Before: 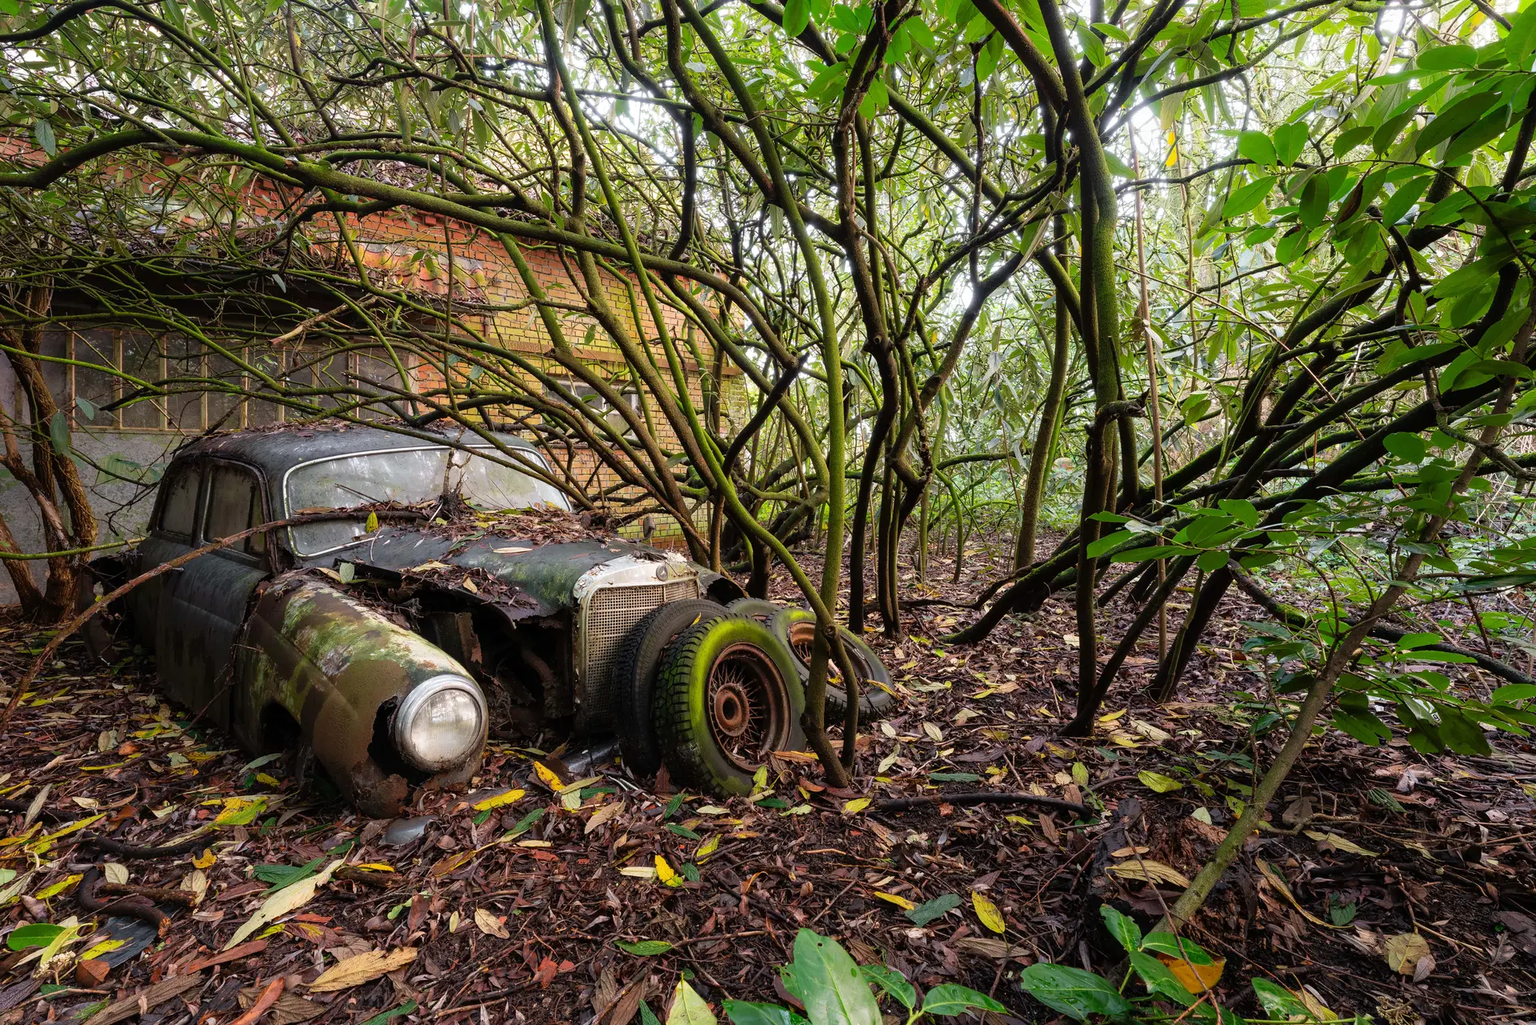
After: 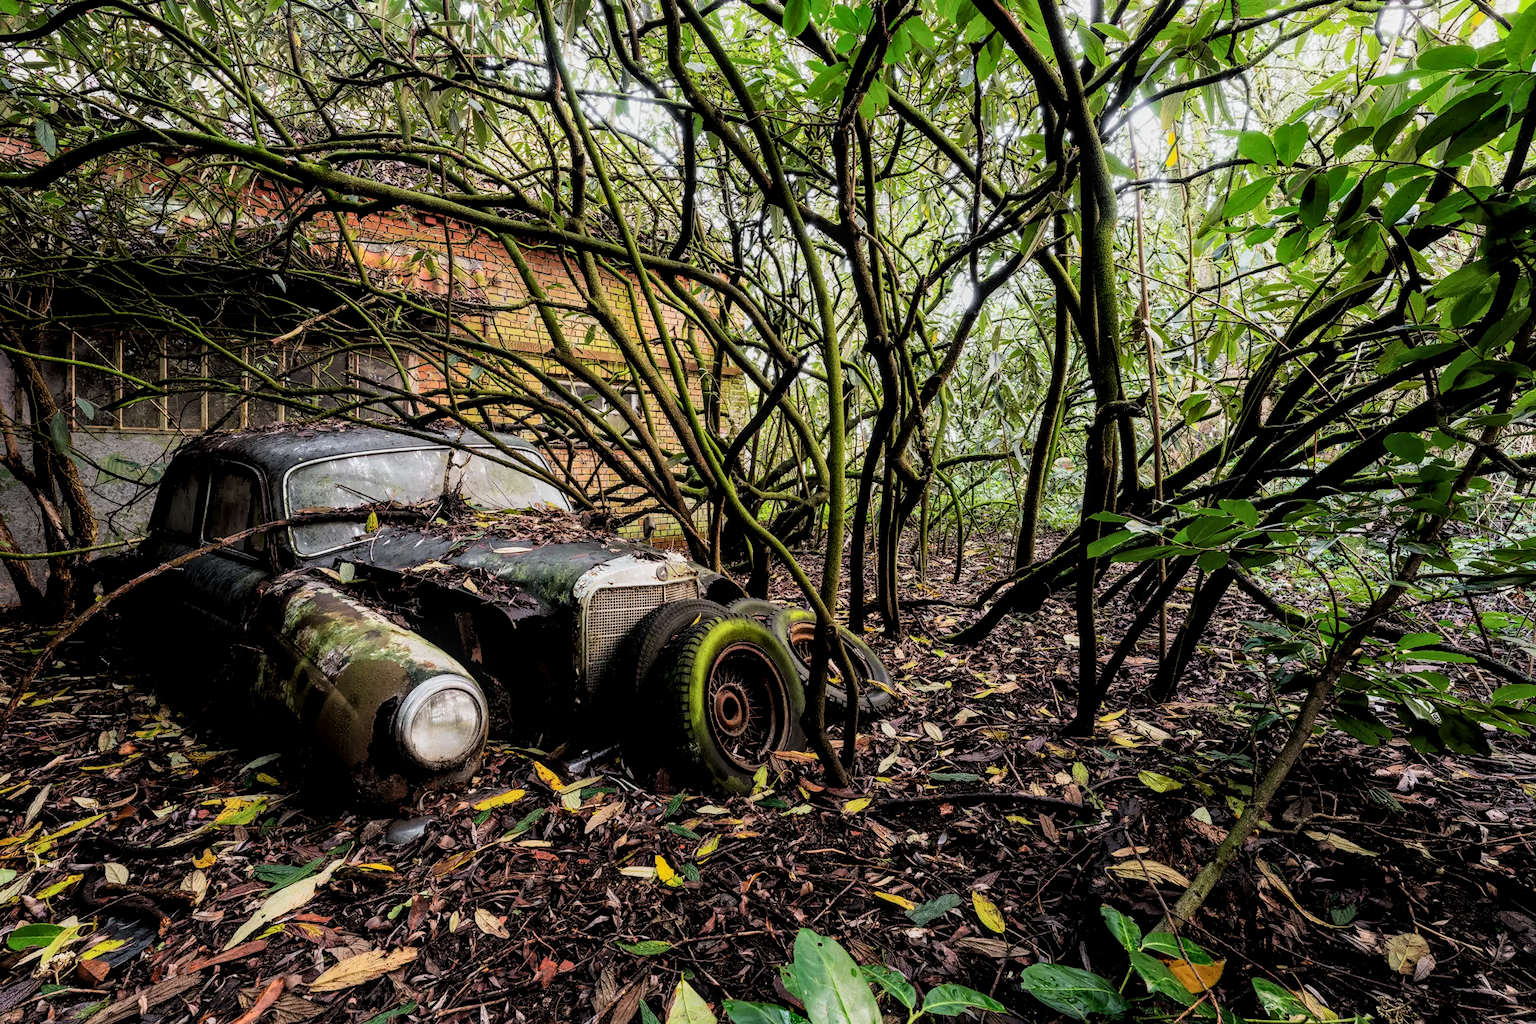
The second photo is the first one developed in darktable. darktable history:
filmic rgb: black relative exposure -5.1 EV, white relative exposure 3.5 EV, hardness 3.19, contrast 1.41, highlights saturation mix -48.85%
local contrast: detail 130%
